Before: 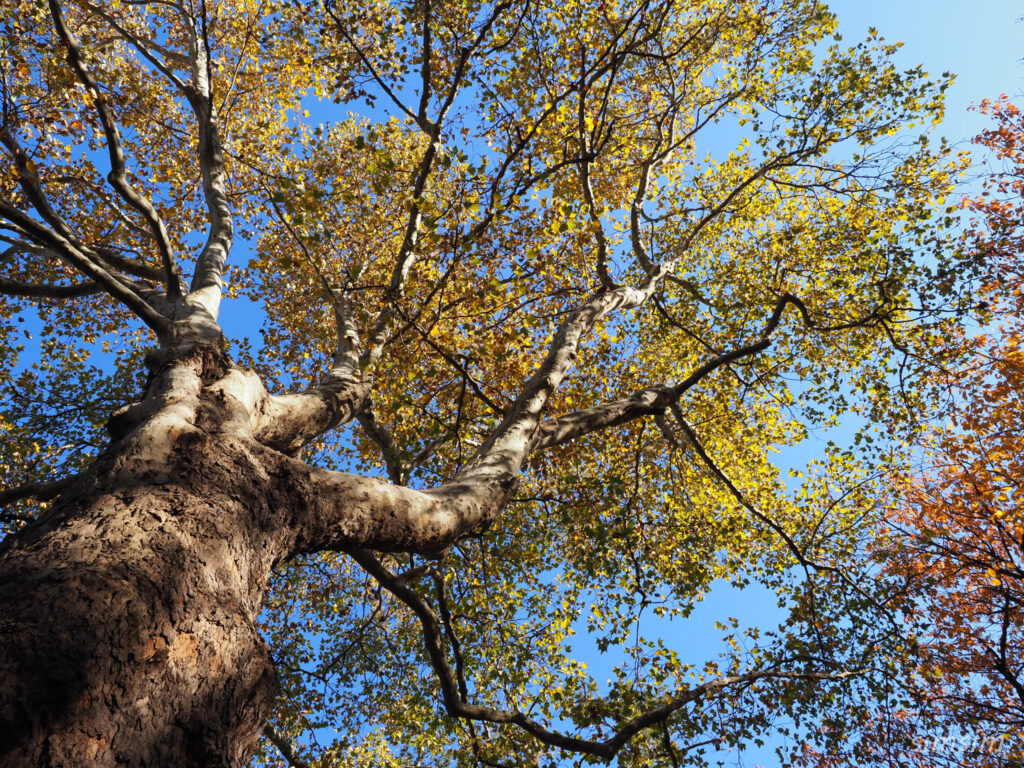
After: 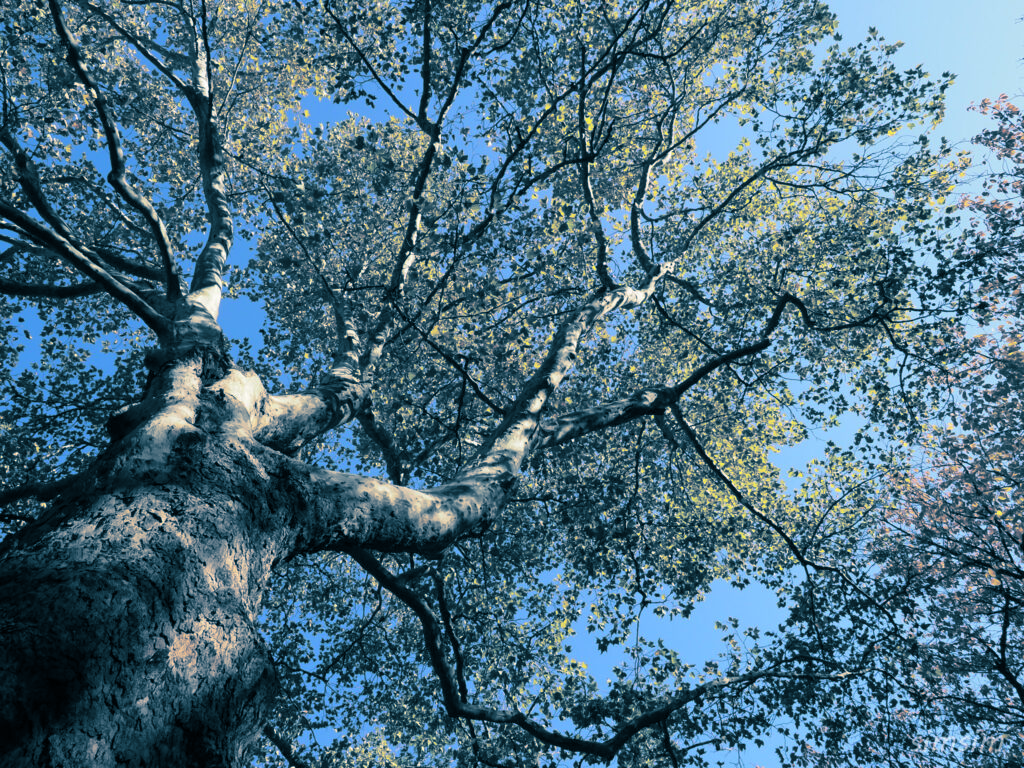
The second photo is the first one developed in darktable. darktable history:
exposure: compensate highlight preservation false
split-toning: shadows › hue 212.4°, balance -70
